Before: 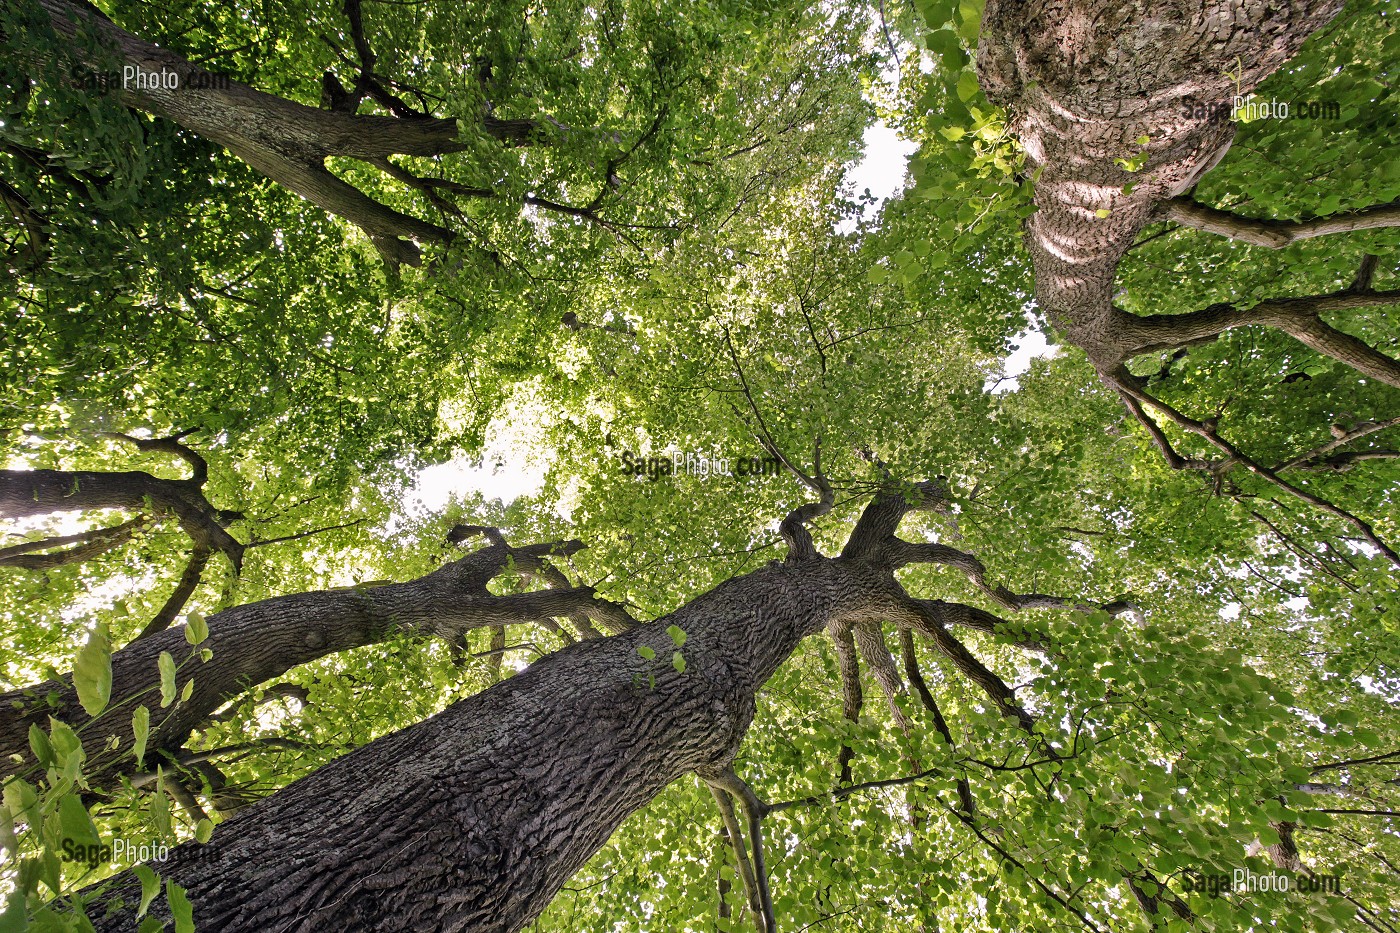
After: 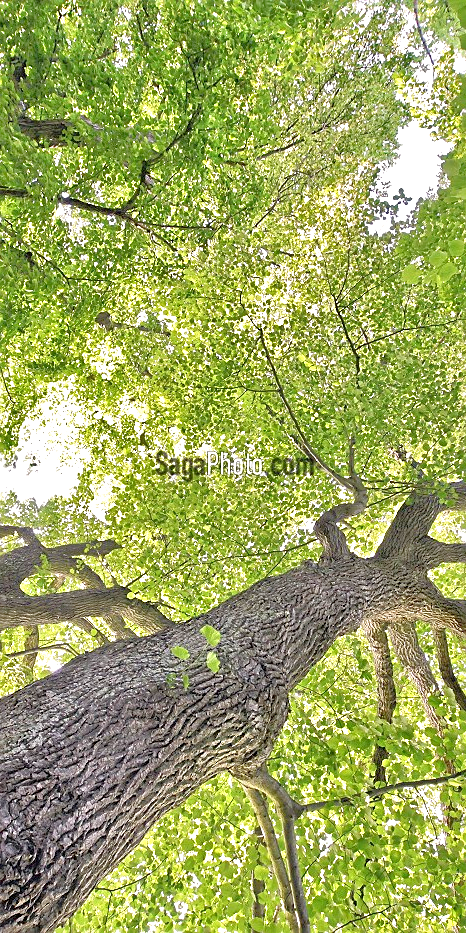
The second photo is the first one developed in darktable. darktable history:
crop: left 33.289%, right 33.376%
tone equalizer: -8 EV 1.99 EV, -7 EV 2 EV, -6 EV 1.96 EV, -5 EV 1.99 EV, -4 EV 1.98 EV, -3 EV 1.47 EV, -2 EV 0.99 EV, -1 EV 0.477 EV
exposure: exposure 0.609 EV, compensate highlight preservation false
sharpen: on, module defaults
